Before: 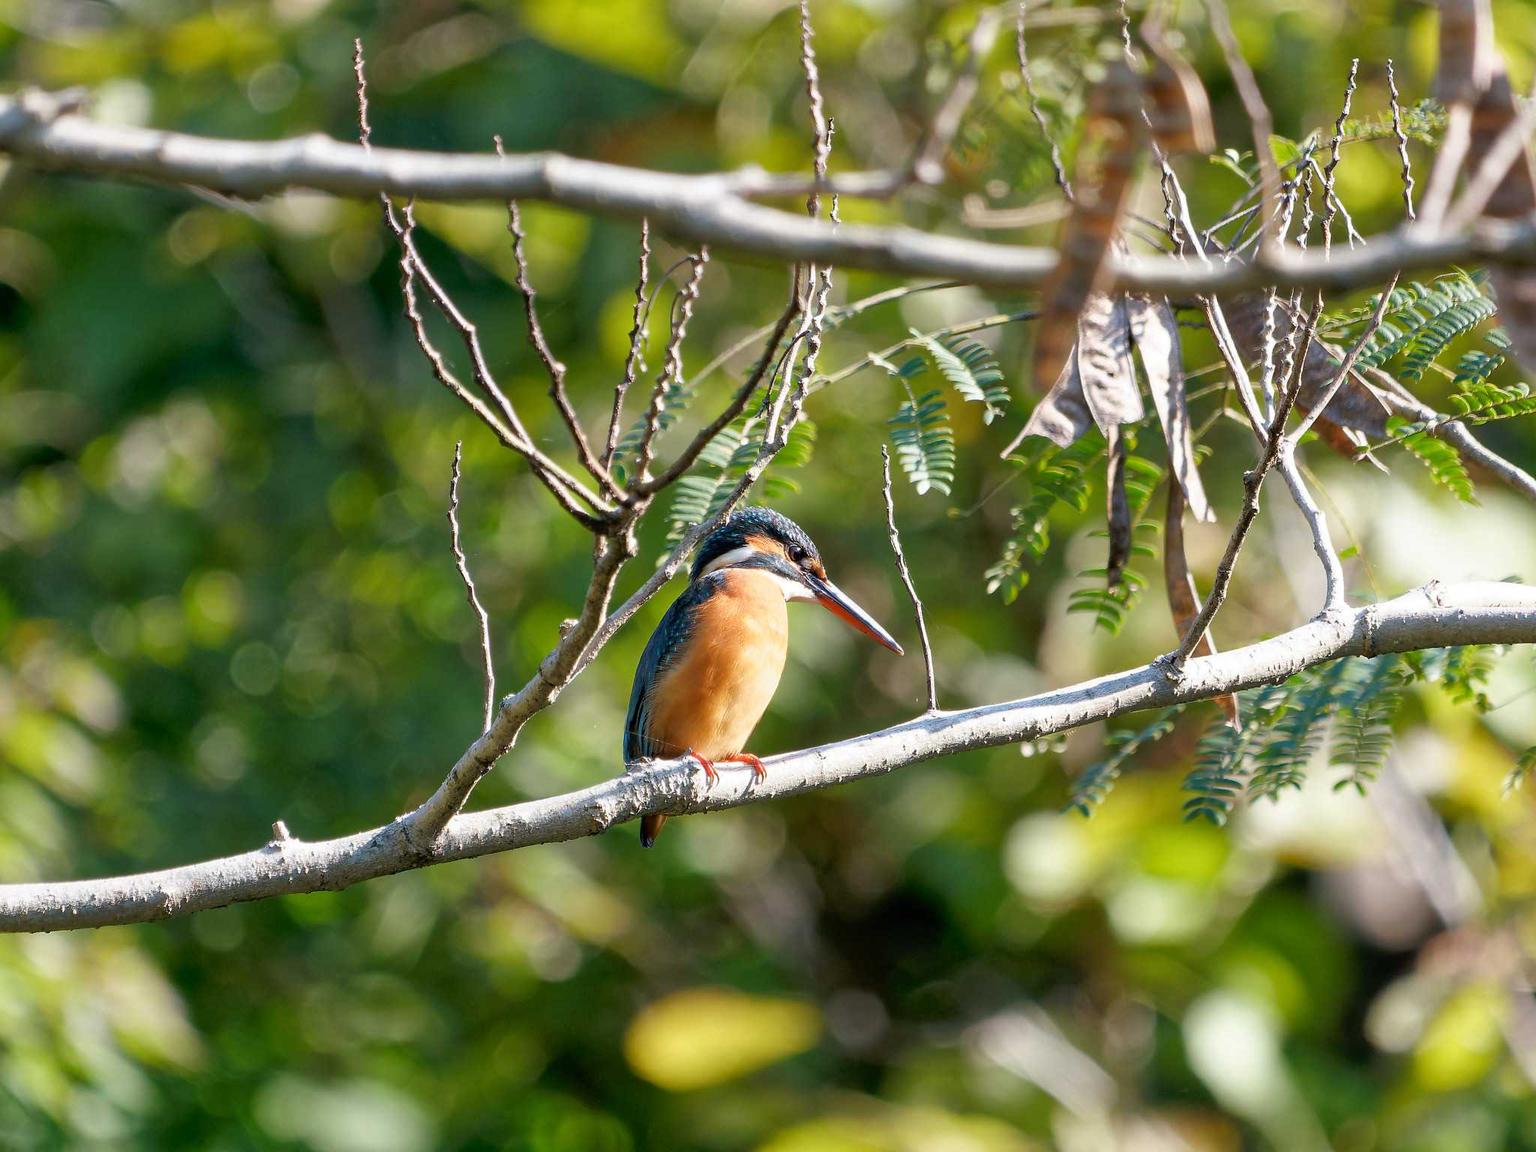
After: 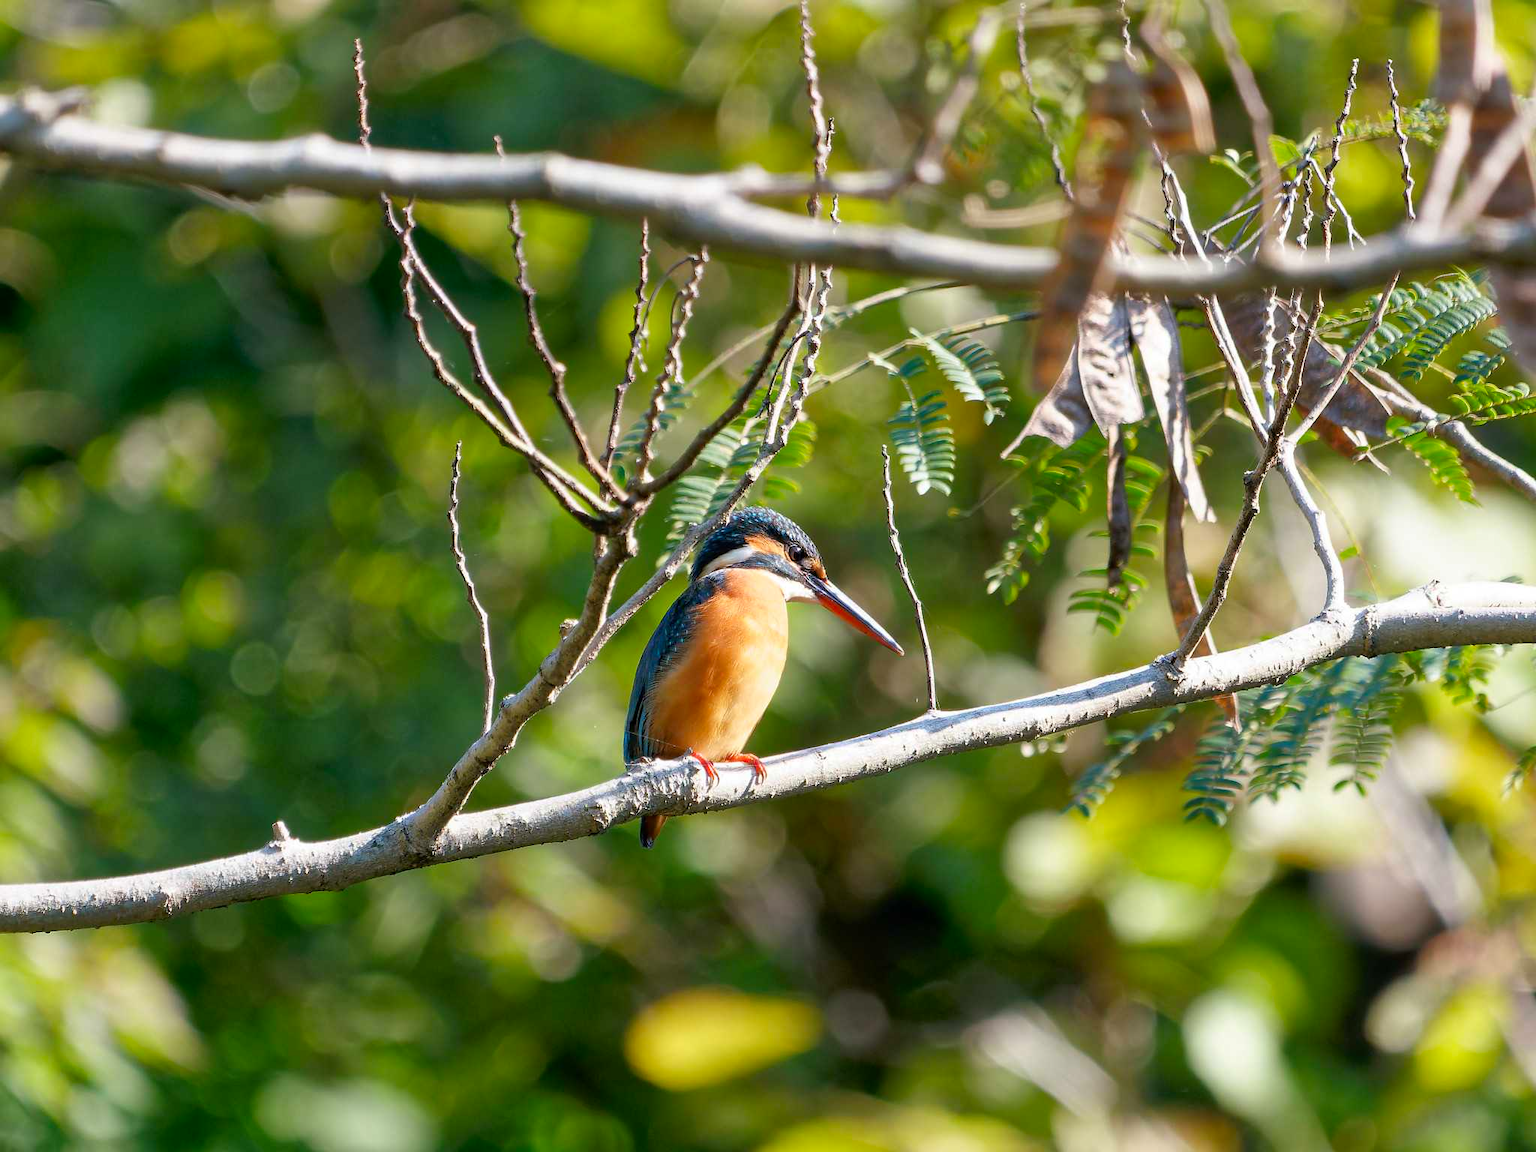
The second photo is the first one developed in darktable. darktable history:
contrast brightness saturation: contrast 0.035, saturation 0.164
